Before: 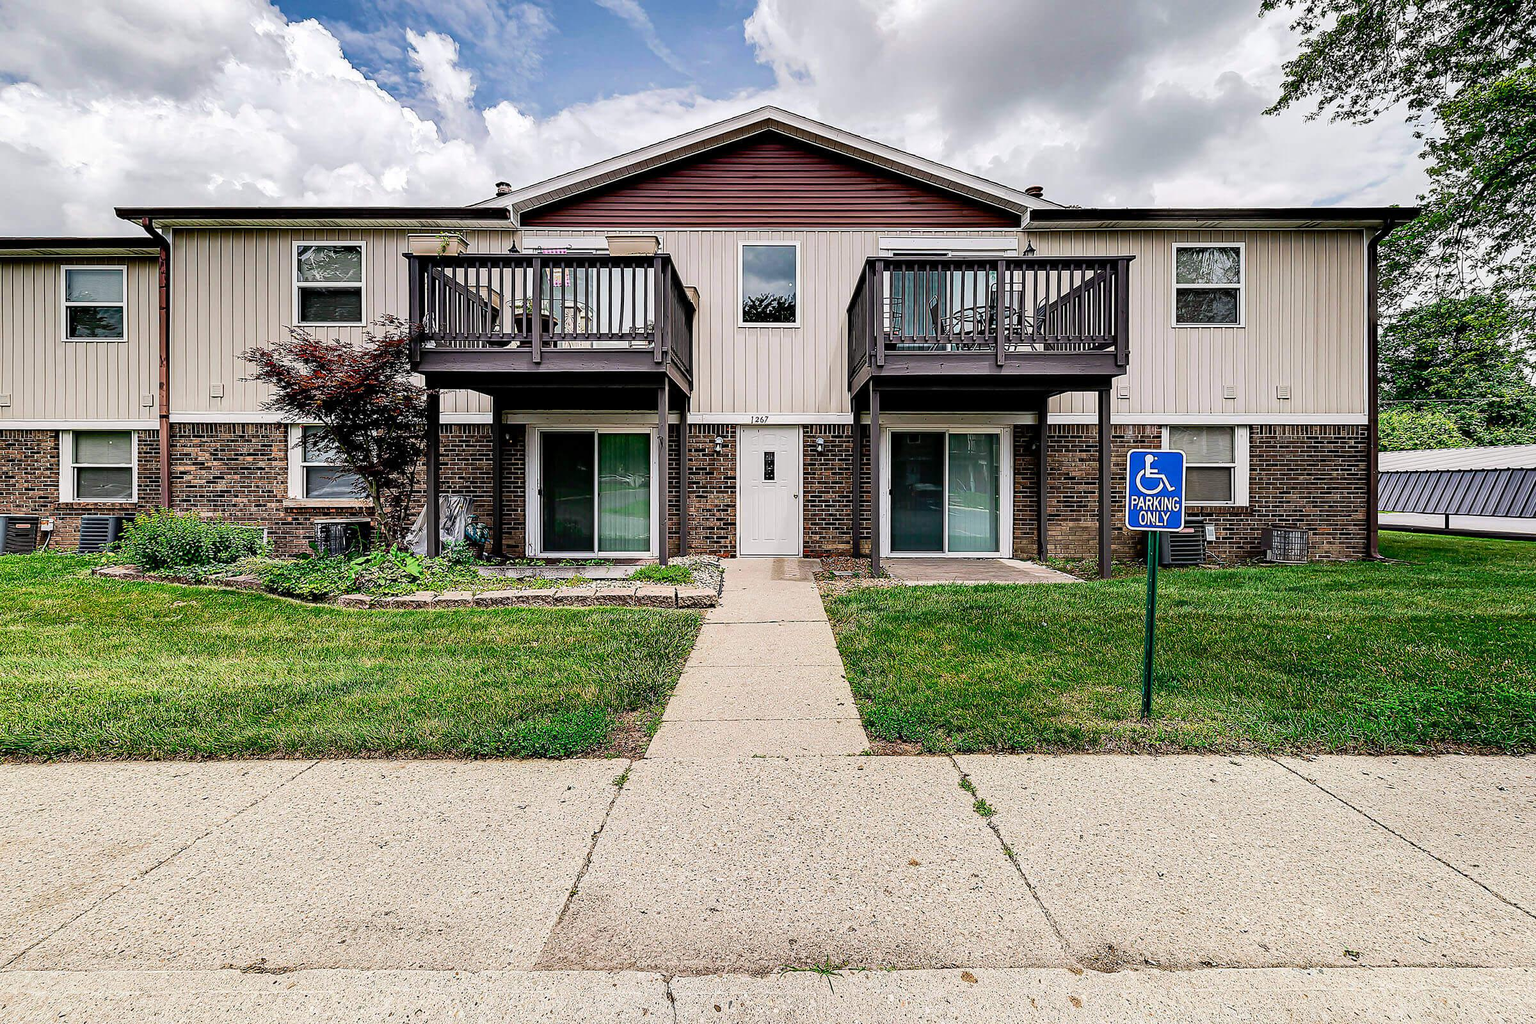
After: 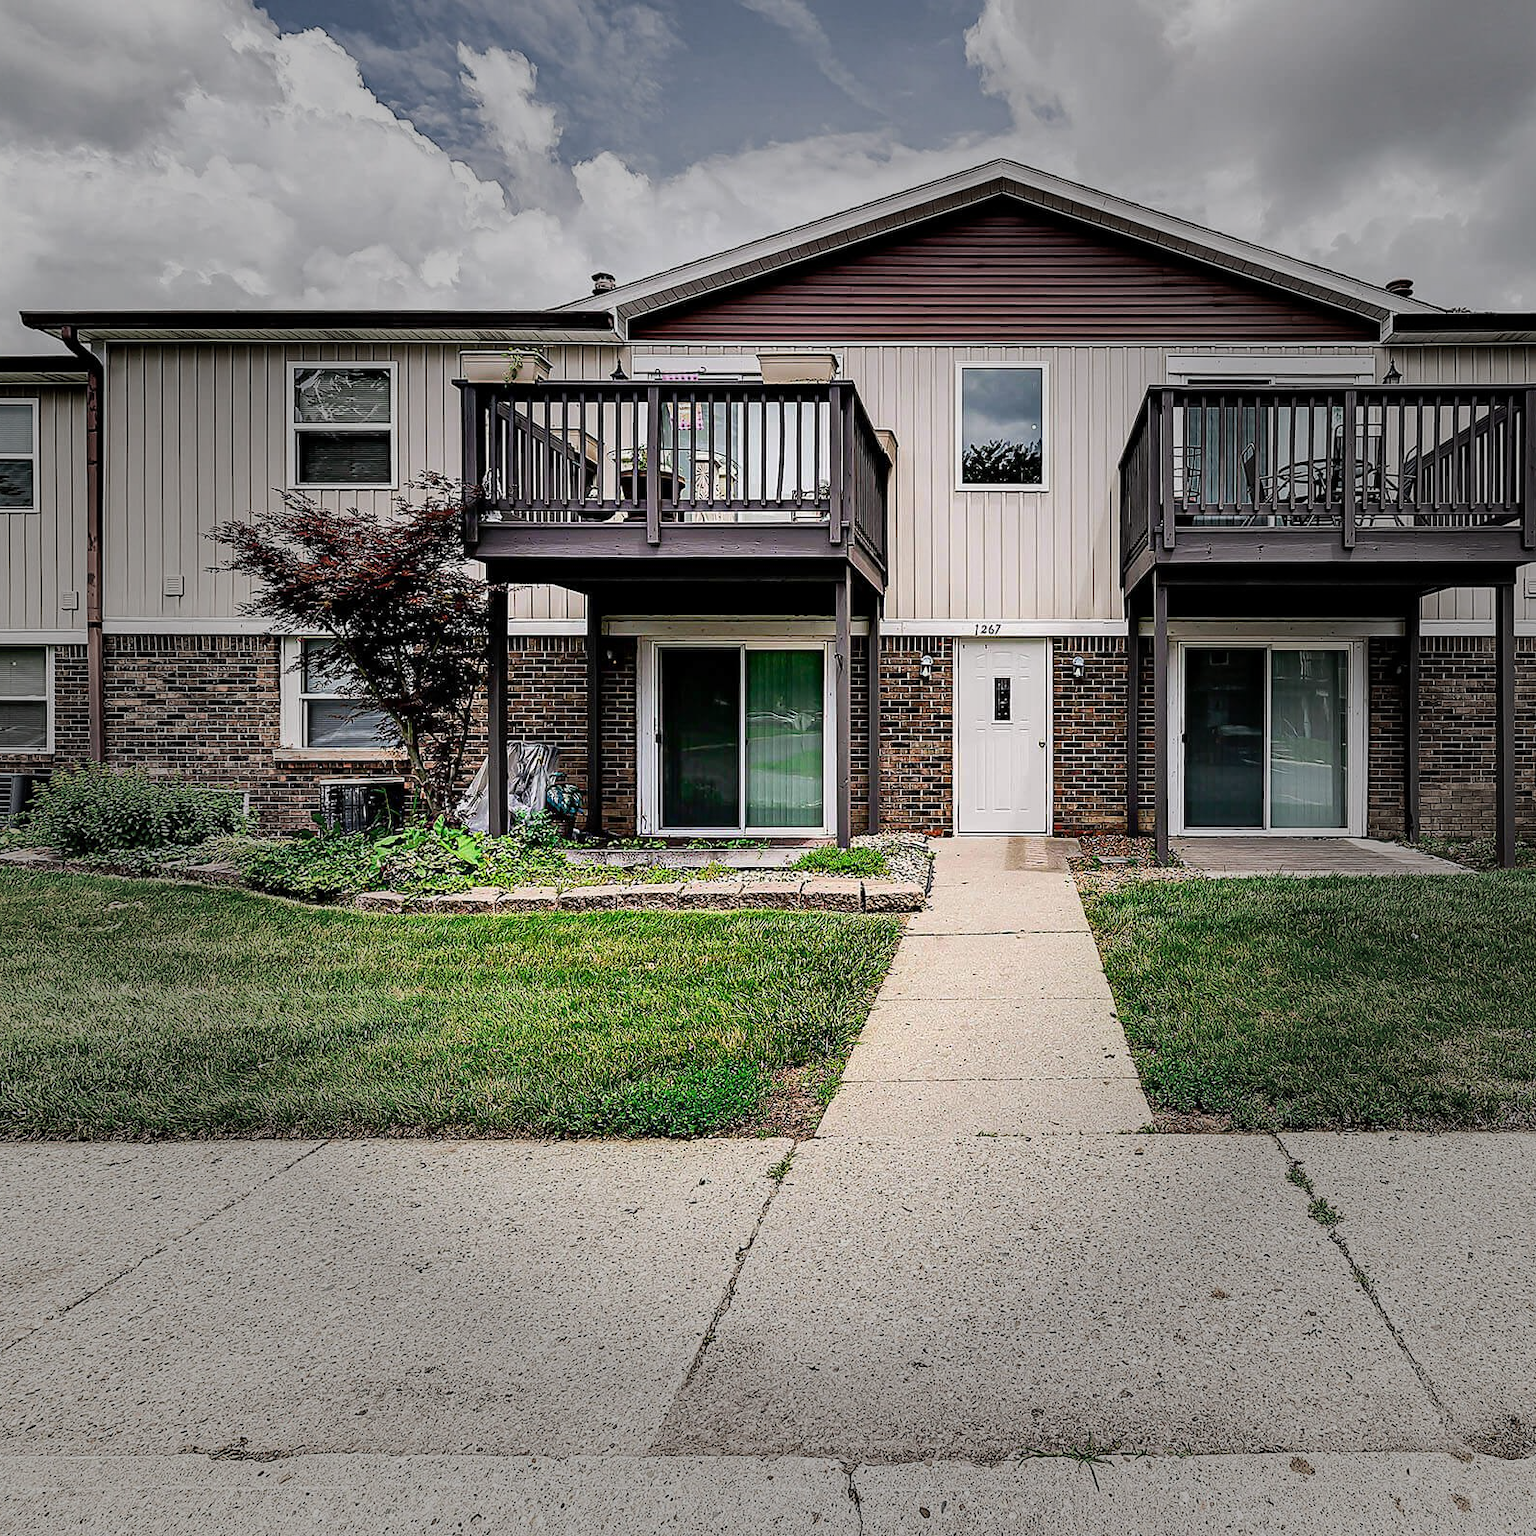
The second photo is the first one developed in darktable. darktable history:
crop and rotate: left 6.617%, right 26.717%
vignetting: fall-off start 40%, fall-off radius 40%
